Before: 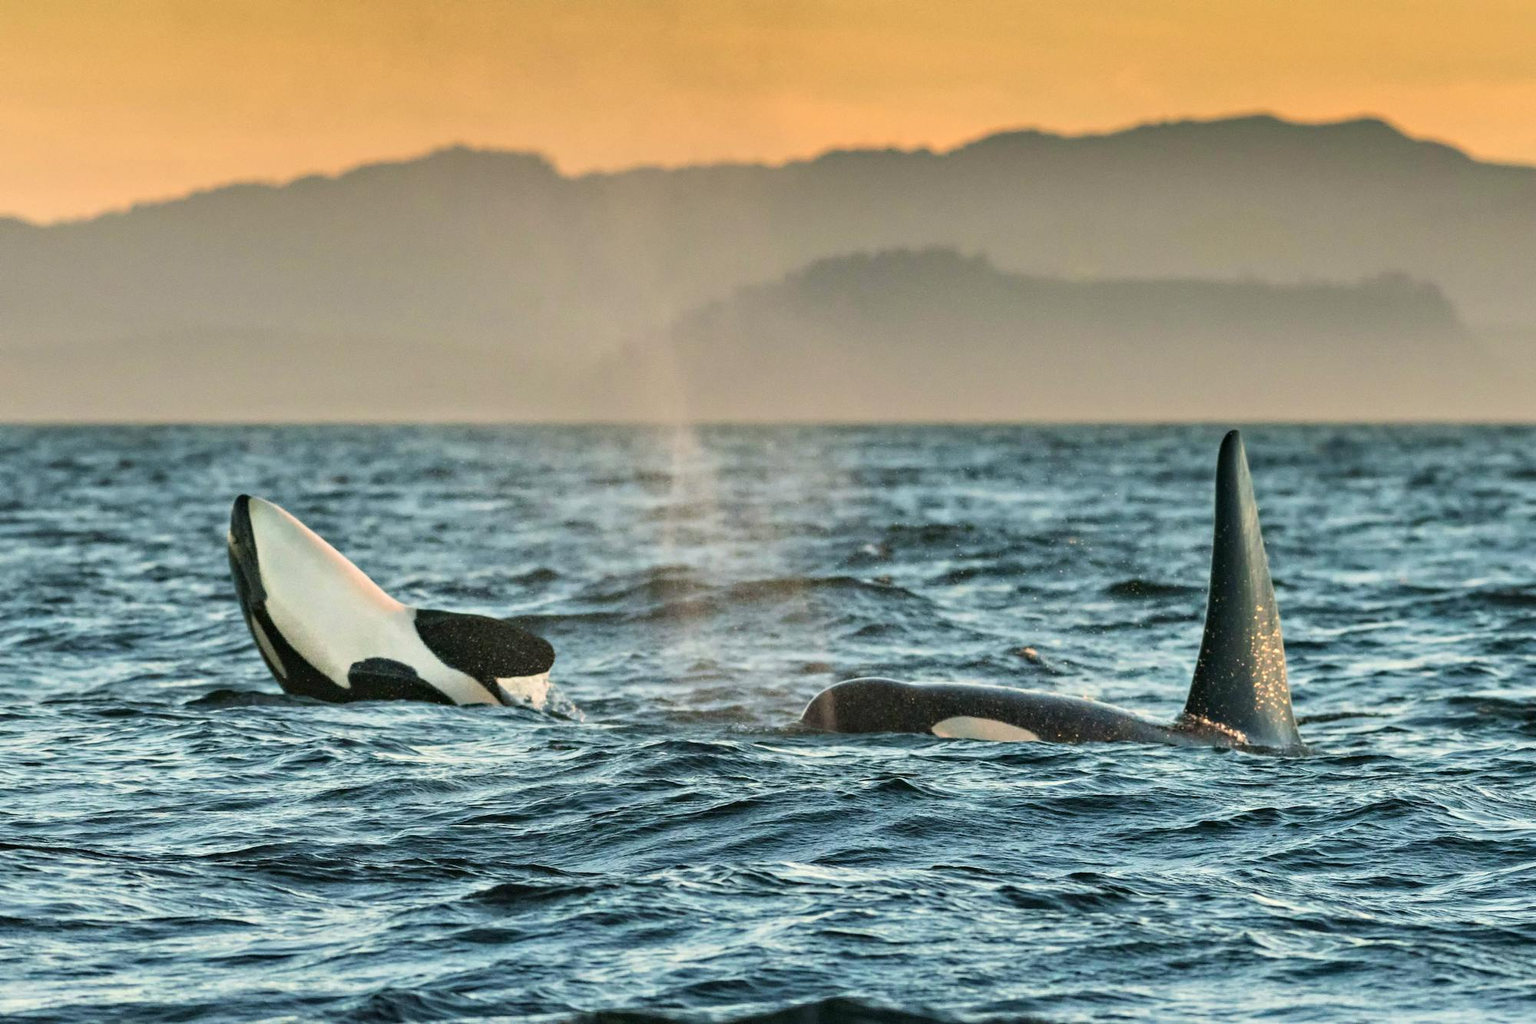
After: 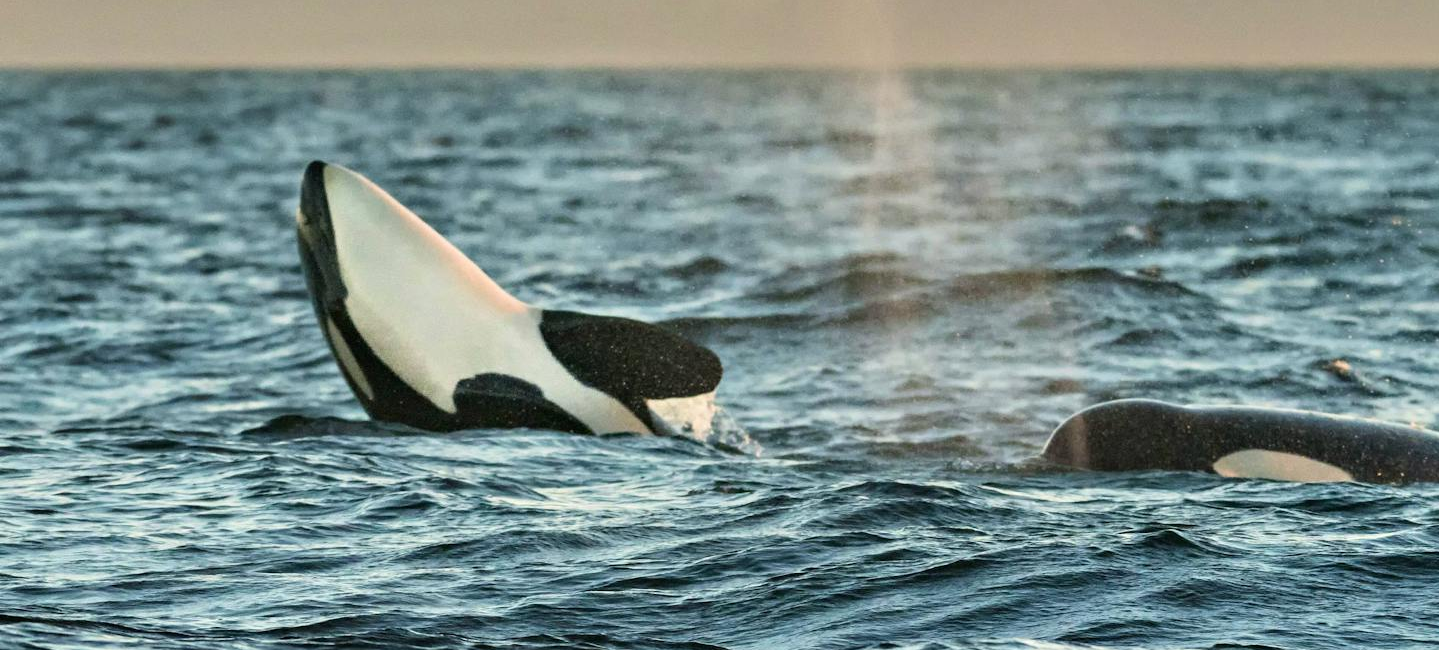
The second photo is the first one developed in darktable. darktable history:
crop: top 36.288%, right 28.013%, bottom 14.923%
